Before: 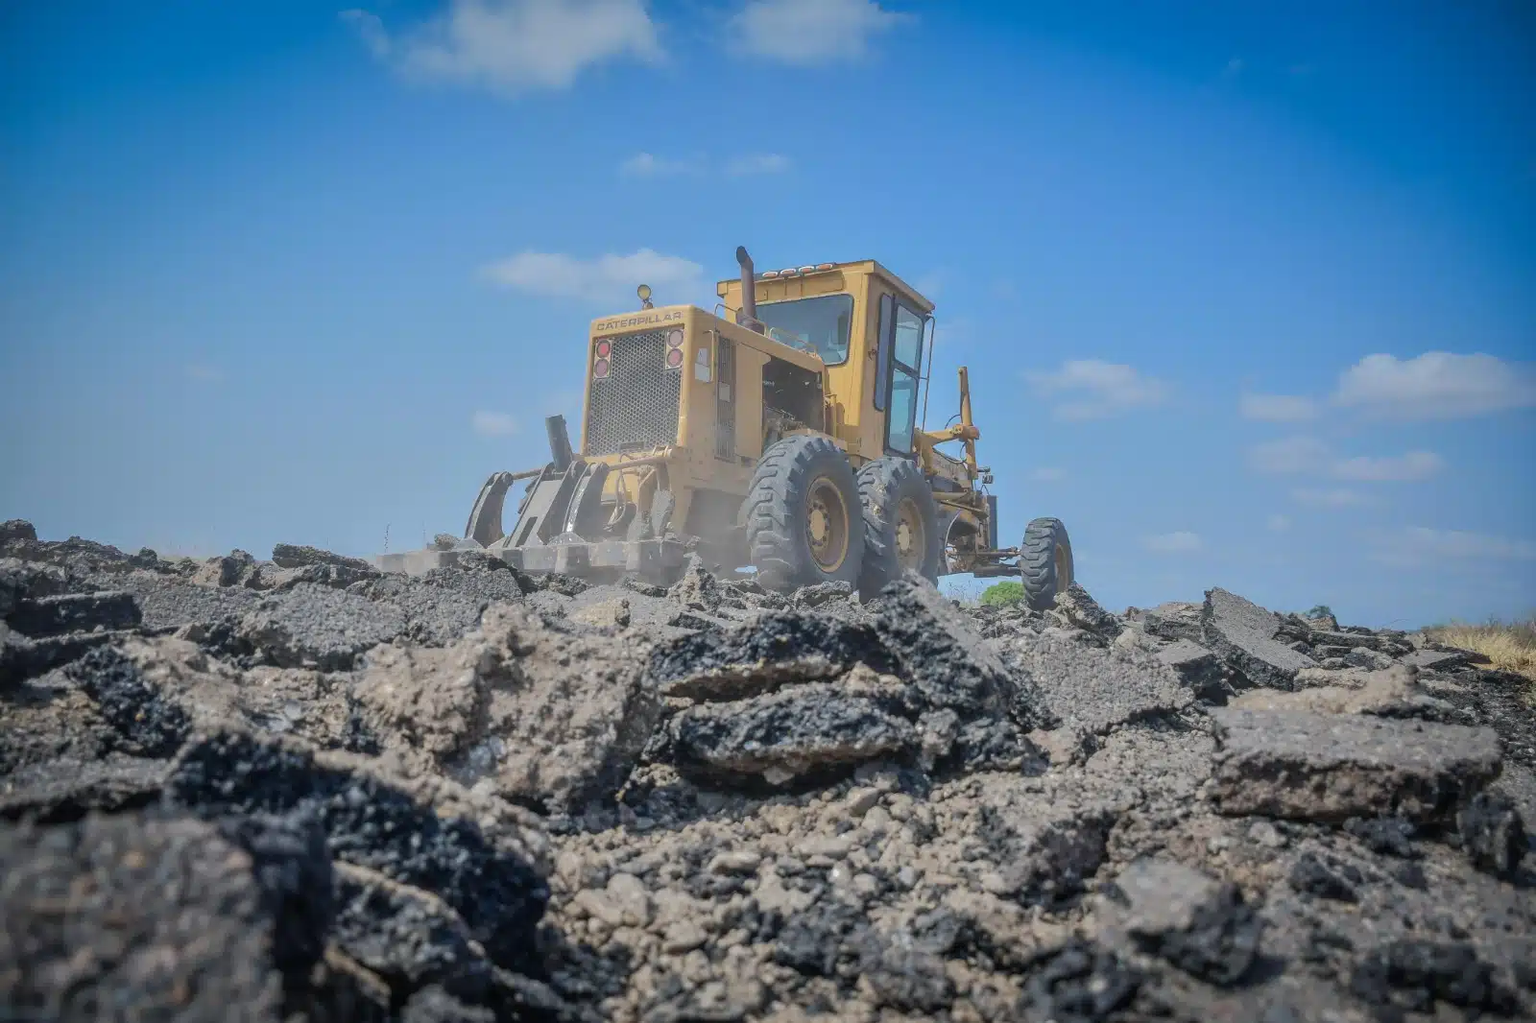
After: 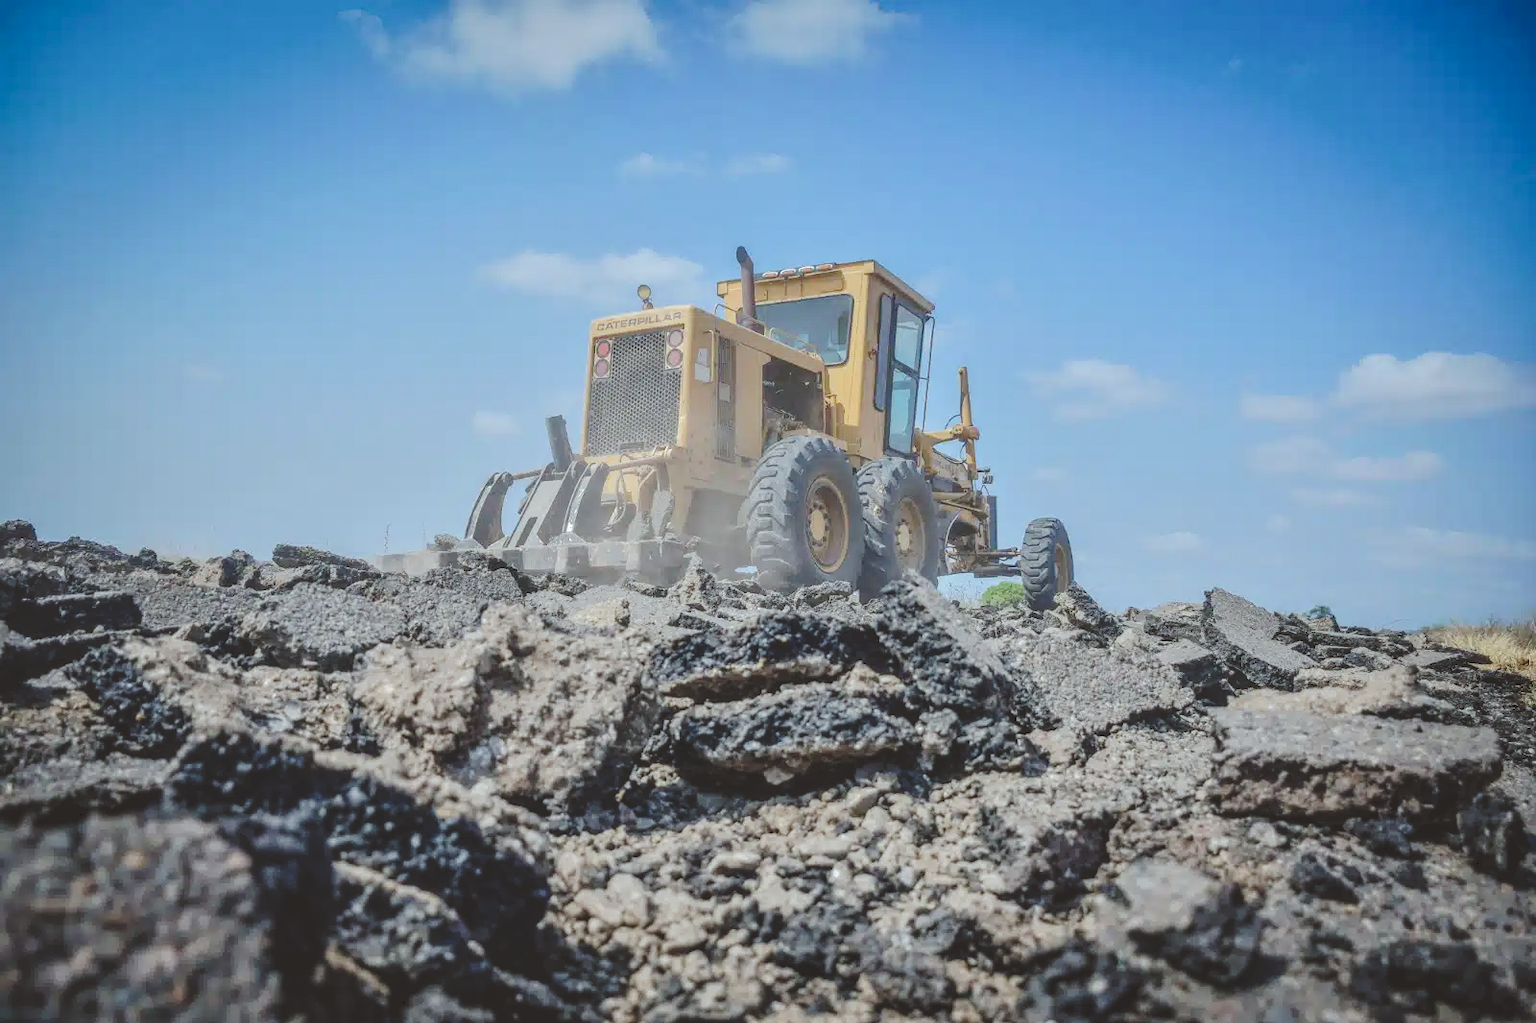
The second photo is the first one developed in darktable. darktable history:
local contrast: on, module defaults
color correction: highlights a* -2.73, highlights b* -2.09, shadows a* 2.41, shadows b* 2.73
tone curve: curves: ch0 [(0, 0) (0.003, 0.177) (0.011, 0.177) (0.025, 0.176) (0.044, 0.178) (0.069, 0.186) (0.1, 0.194) (0.136, 0.203) (0.177, 0.223) (0.224, 0.255) (0.277, 0.305) (0.335, 0.383) (0.399, 0.467) (0.468, 0.546) (0.543, 0.616) (0.623, 0.694) (0.709, 0.764) (0.801, 0.834) (0.898, 0.901) (1, 1)], preserve colors none
